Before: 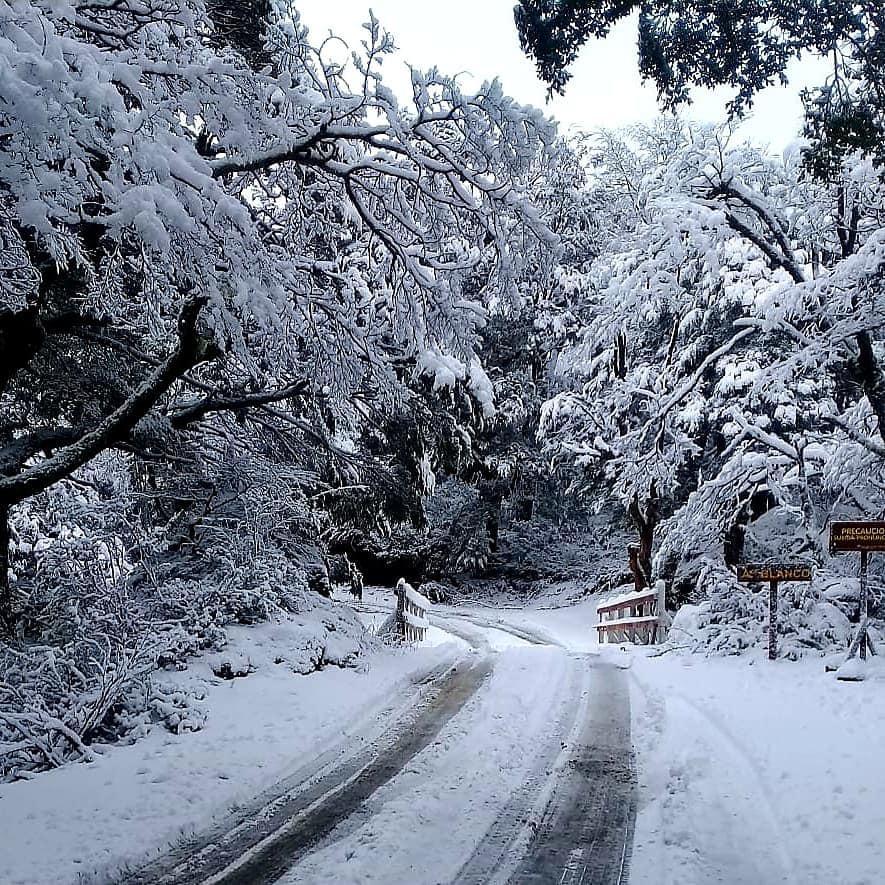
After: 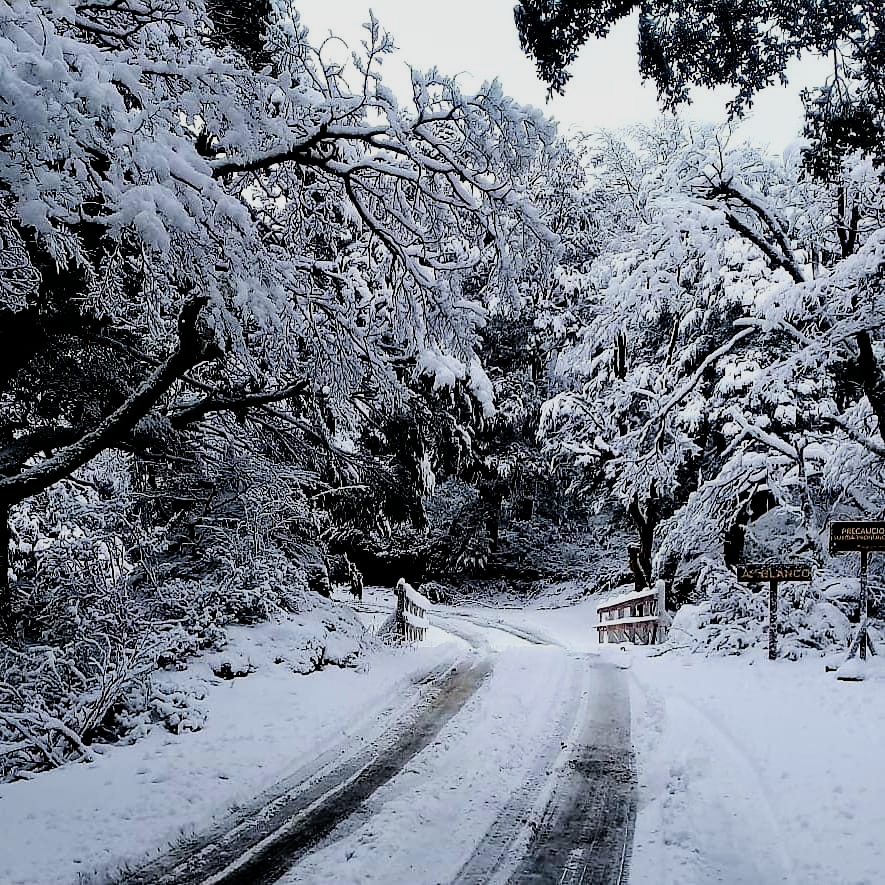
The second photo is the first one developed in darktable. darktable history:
filmic rgb: black relative exposure -4.99 EV, white relative exposure 3.98 EV, hardness 2.9, contrast 1.395
